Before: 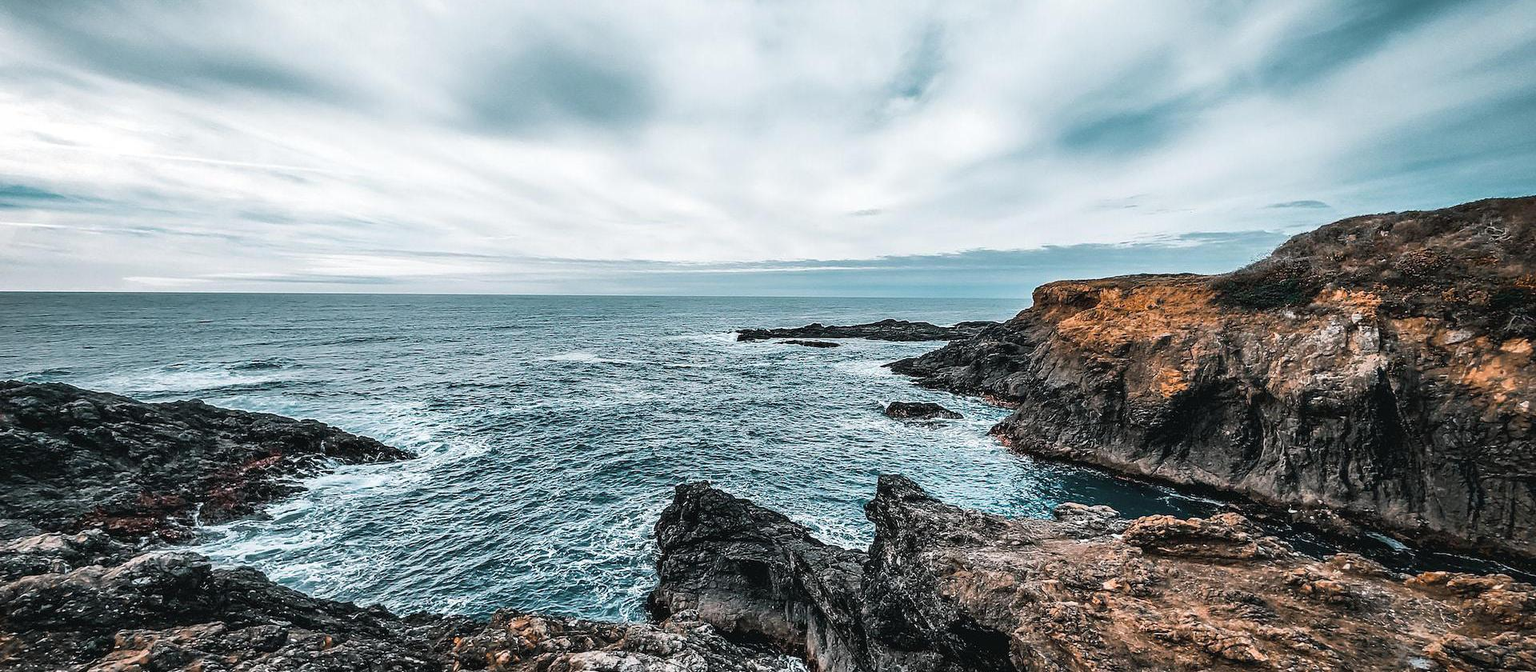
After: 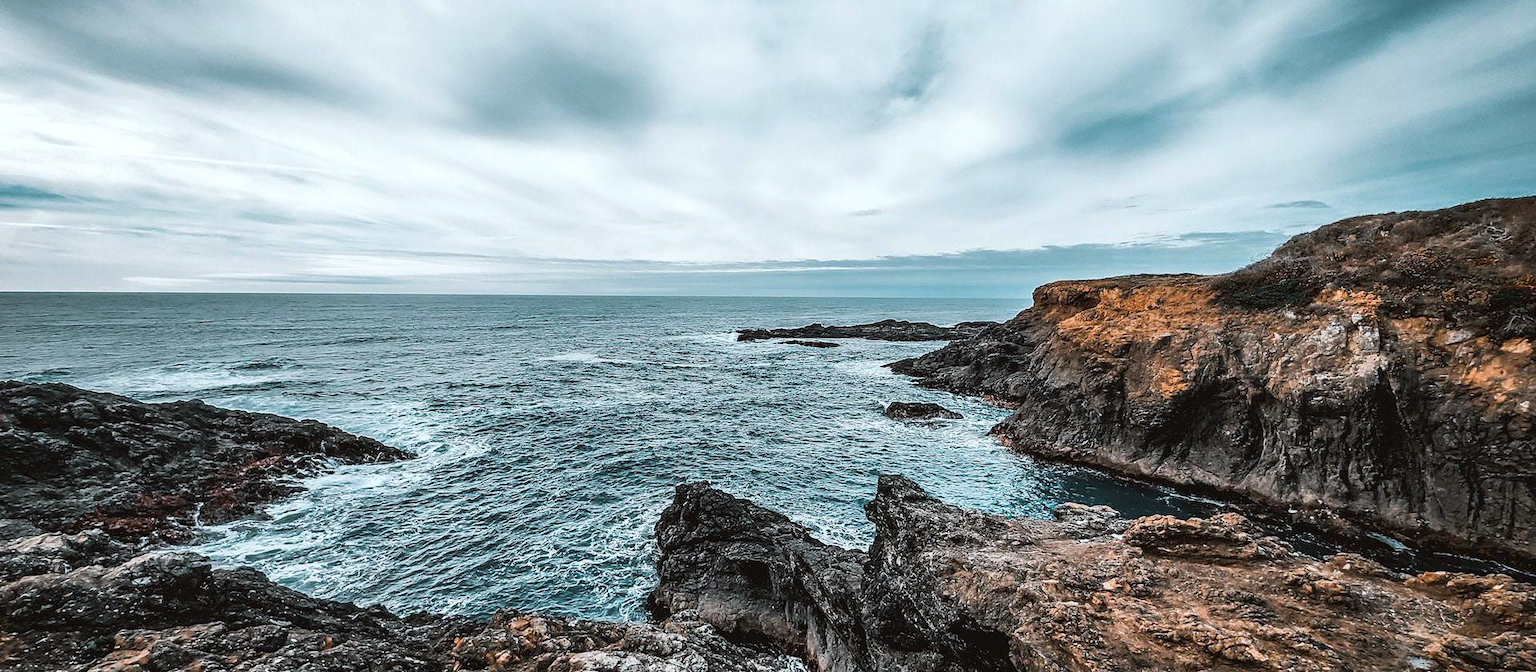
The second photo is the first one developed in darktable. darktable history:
color correction: highlights a* -2.71, highlights b* -2.85, shadows a* 2.55, shadows b* 2.97
